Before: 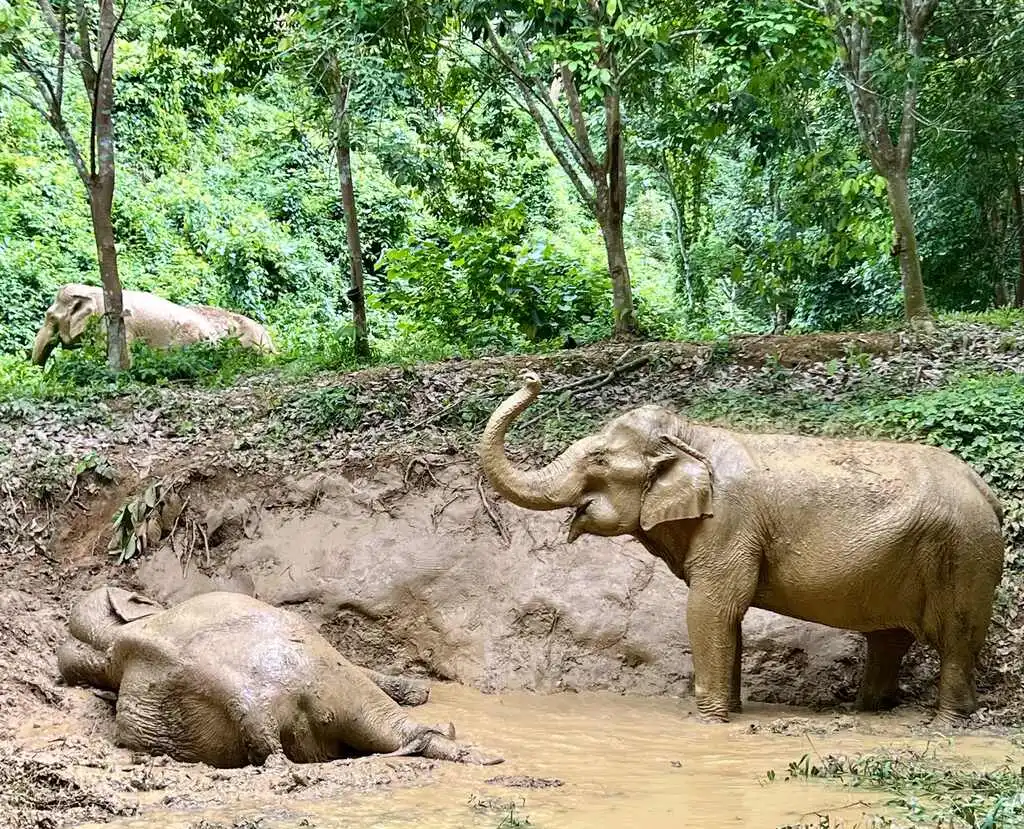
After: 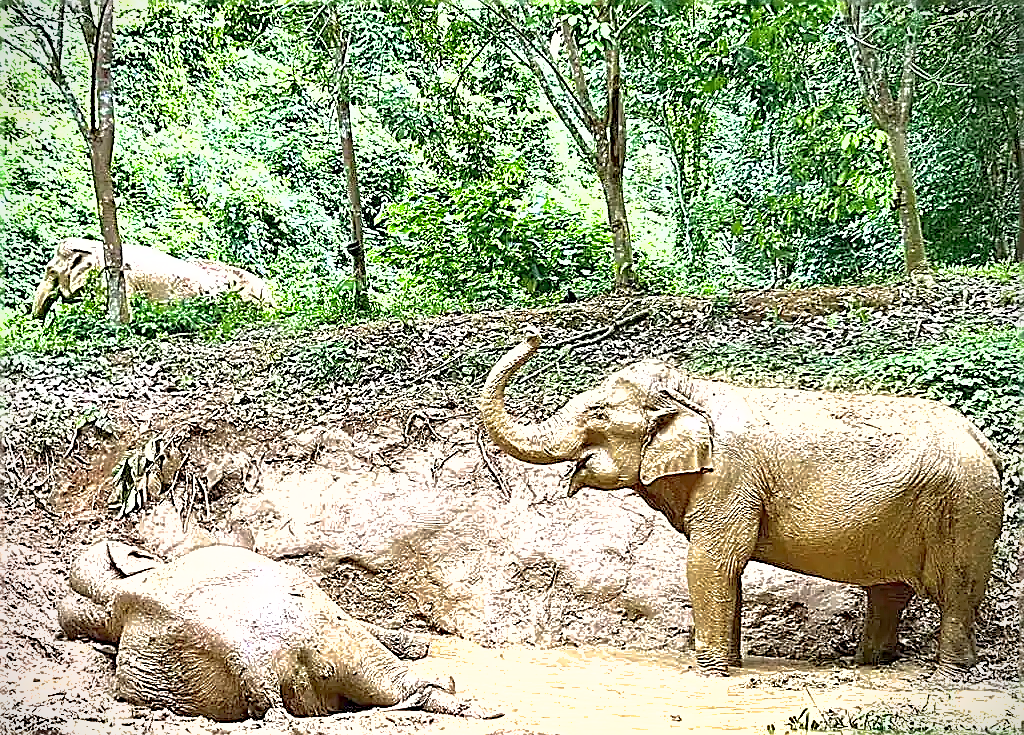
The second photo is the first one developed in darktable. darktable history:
crop and rotate: top 5.609%, bottom 5.609%
contrast equalizer: y [[0.5 ×6], [0.5 ×6], [0.5, 0.5, 0.501, 0.545, 0.707, 0.863], [0 ×6], [0 ×6]]
sharpen: amount 2
shadows and highlights: on, module defaults
vignetting: fall-off start 91.19%
exposure: black level correction 0, exposure 1.198 EV, compensate exposure bias true, compensate highlight preservation false
